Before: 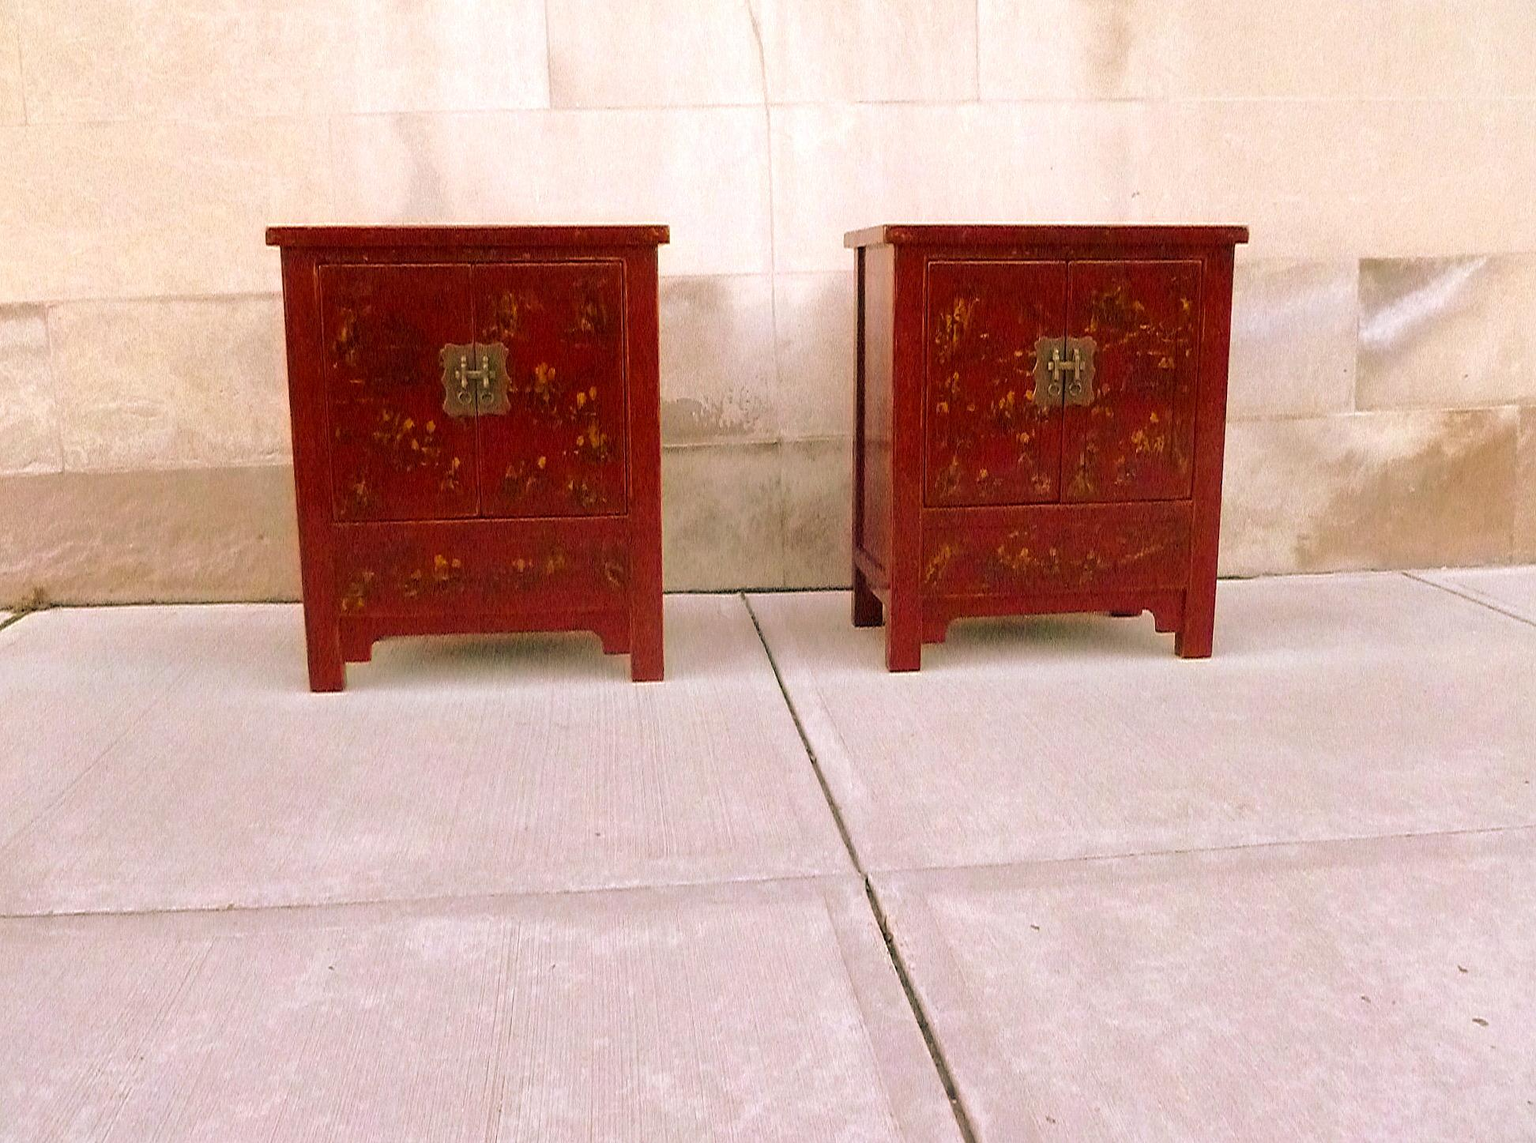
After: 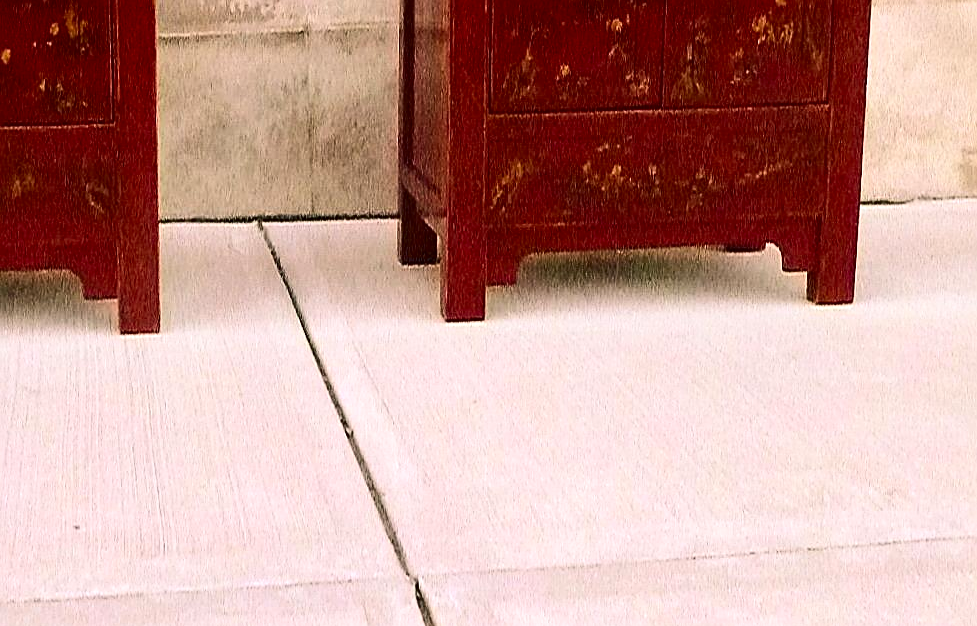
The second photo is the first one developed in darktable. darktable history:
exposure: exposure 0.131 EV, compensate highlight preservation false
contrast brightness saturation: contrast 0.28
sharpen: on, module defaults
crop: left 35.03%, top 36.625%, right 14.663%, bottom 20.057%
